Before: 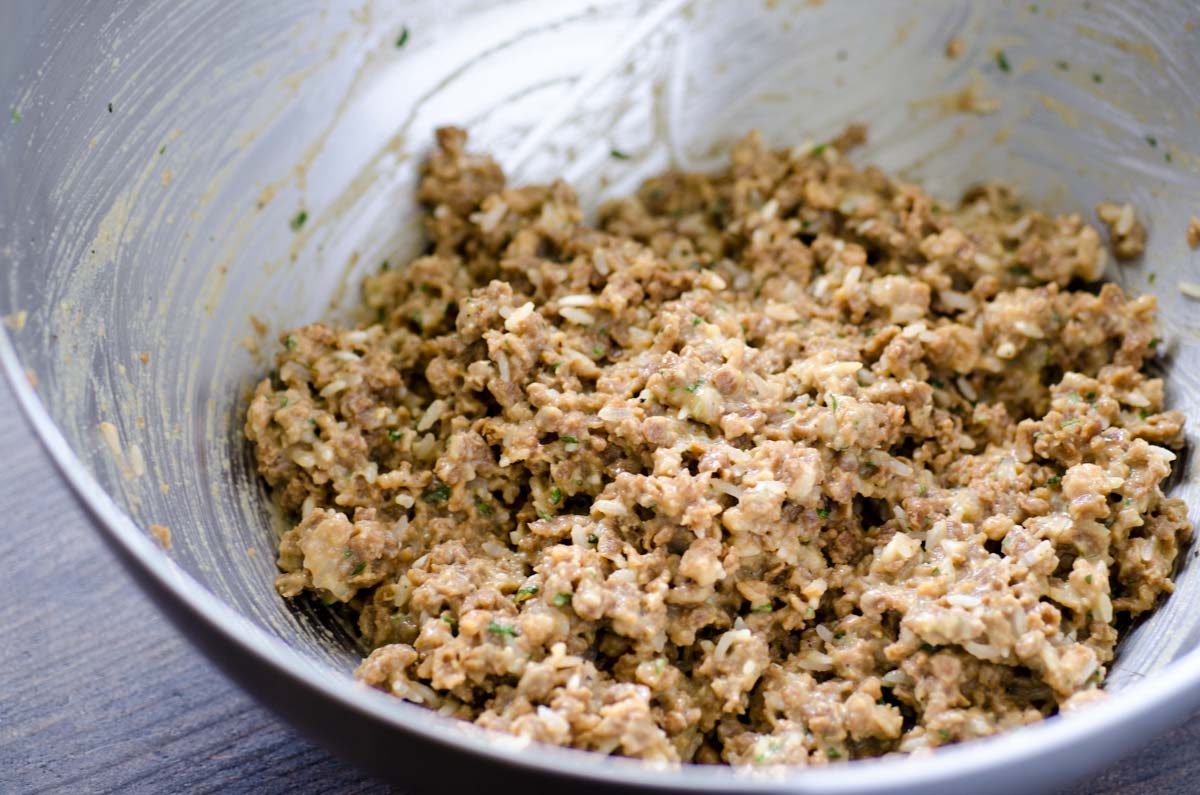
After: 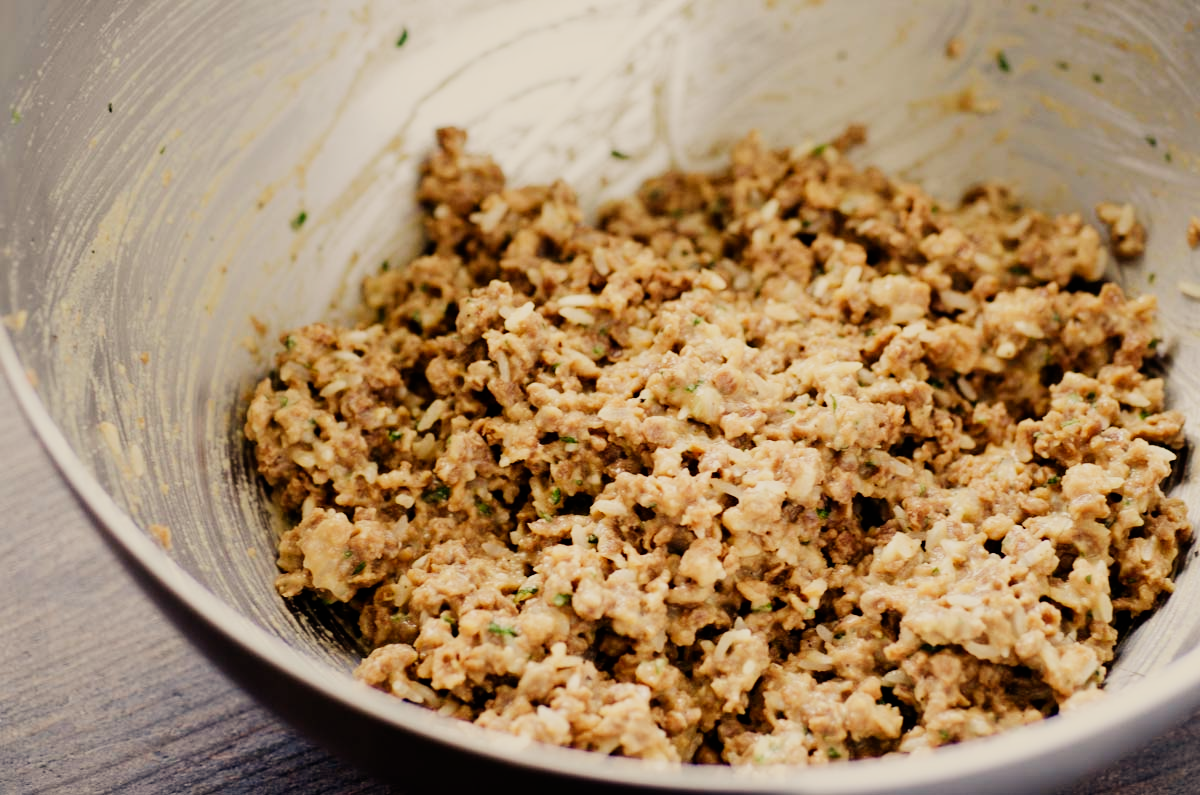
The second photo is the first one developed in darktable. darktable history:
white balance: red 1.138, green 0.996, blue 0.812
sigmoid: skew -0.2, preserve hue 0%, red attenuation 0.1, red rotation 0.035, green attenuation 0.1, green rotation -0.017, blue attenuation 0.15, blue rotation -0.052, base primaries Rec2020
